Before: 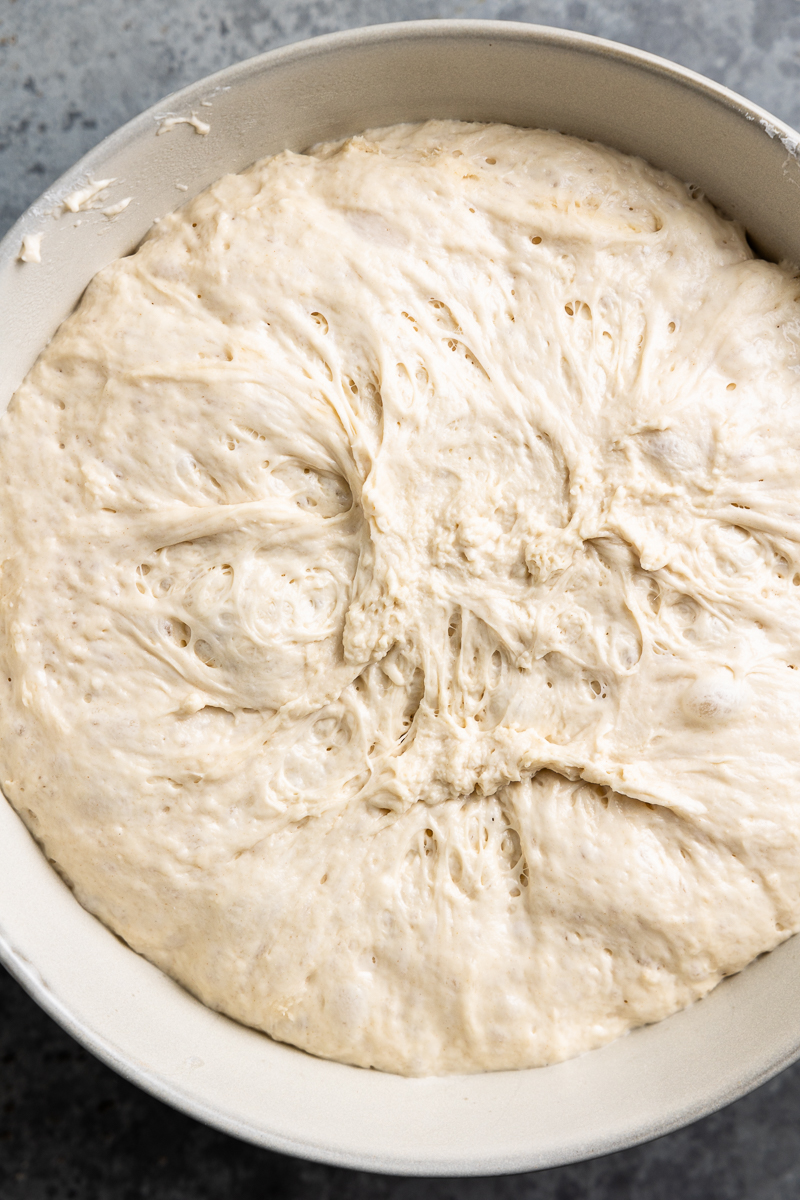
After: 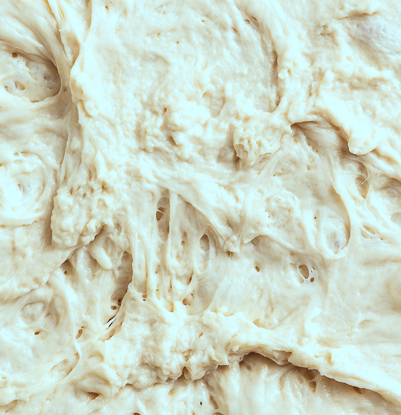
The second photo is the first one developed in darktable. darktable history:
crop: left 36.607%, top 34.735%, right 13.146%, bottom 30.611%
color balance: lift [1.003, 0.993, 1.001, 1.007], gamma [1.018, 1.072, 0.959, 0.928], gain [0.974, 0.873, 1.031, 1.127]
